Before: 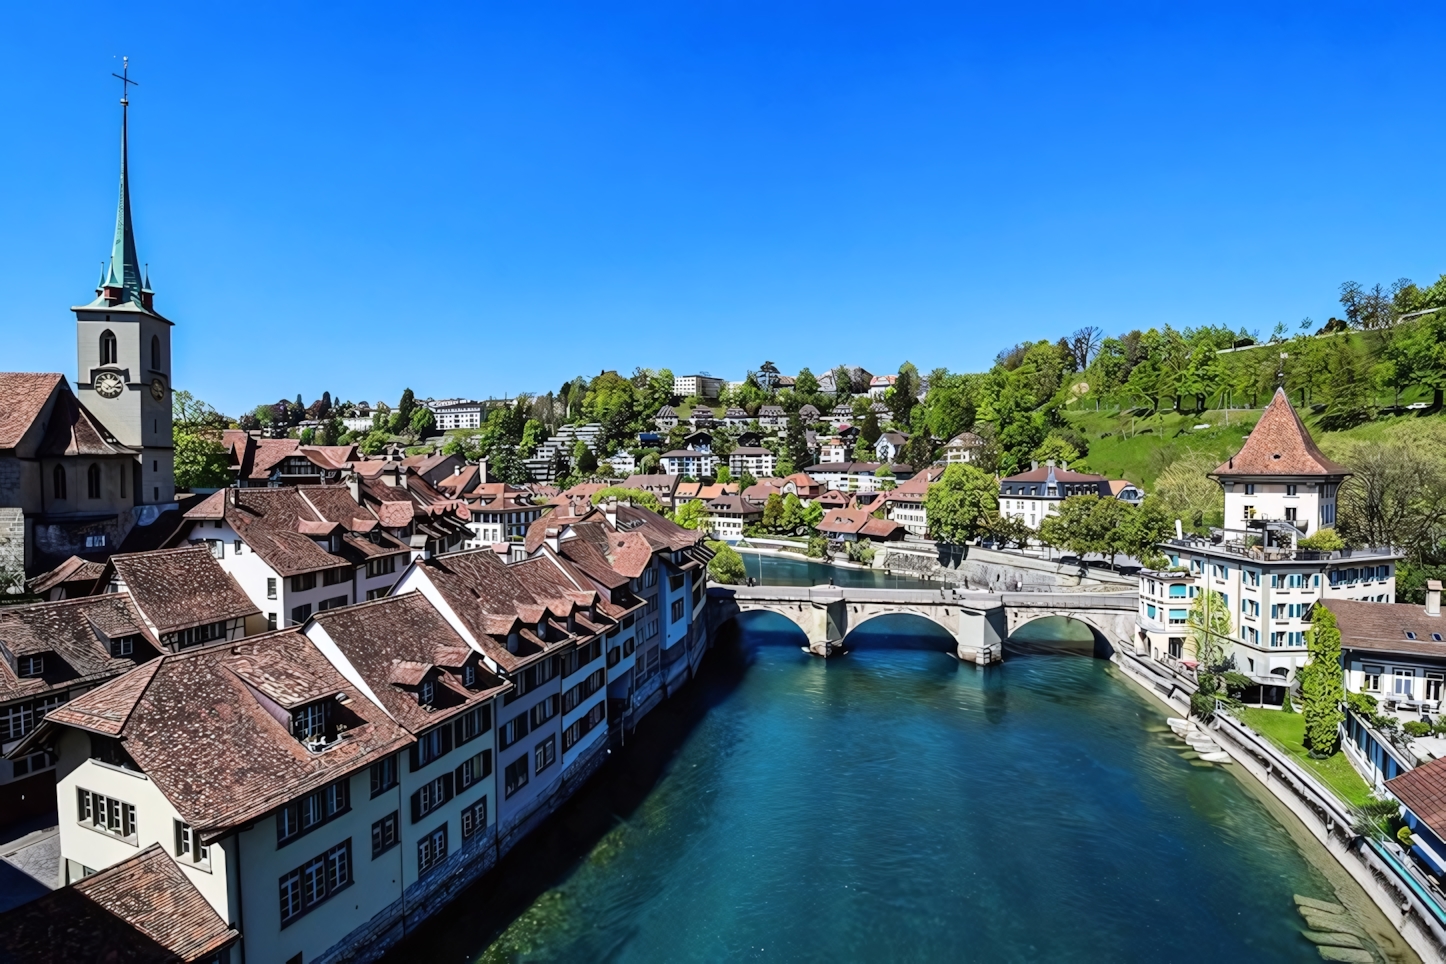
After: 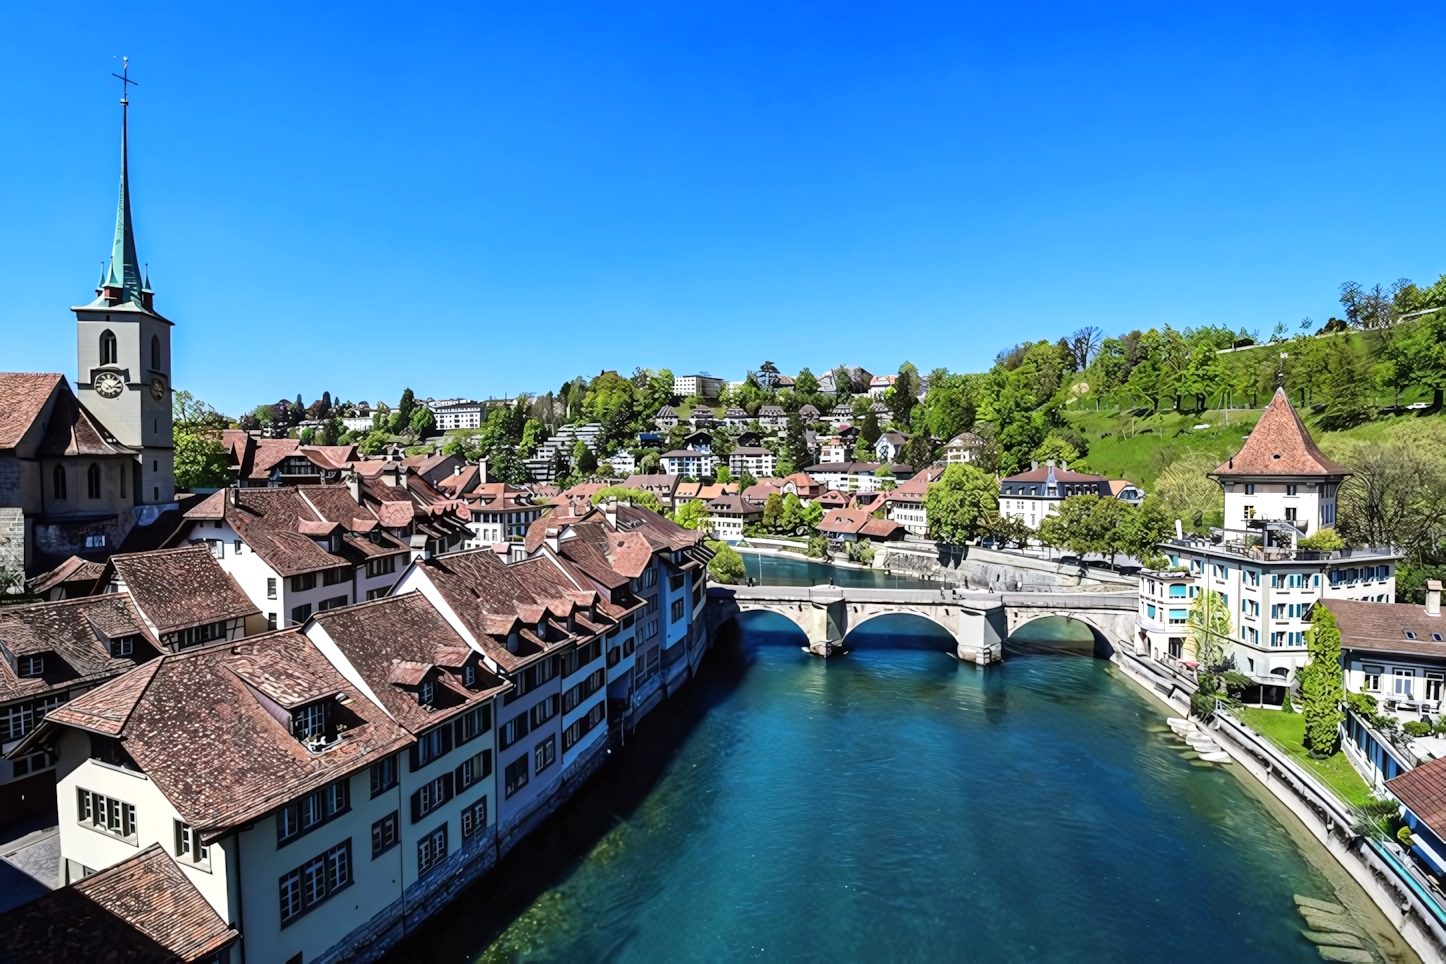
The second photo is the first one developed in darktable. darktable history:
exposure: exposure 0.211 EV, compensate exposure bias true, compensate highlight preservation false
